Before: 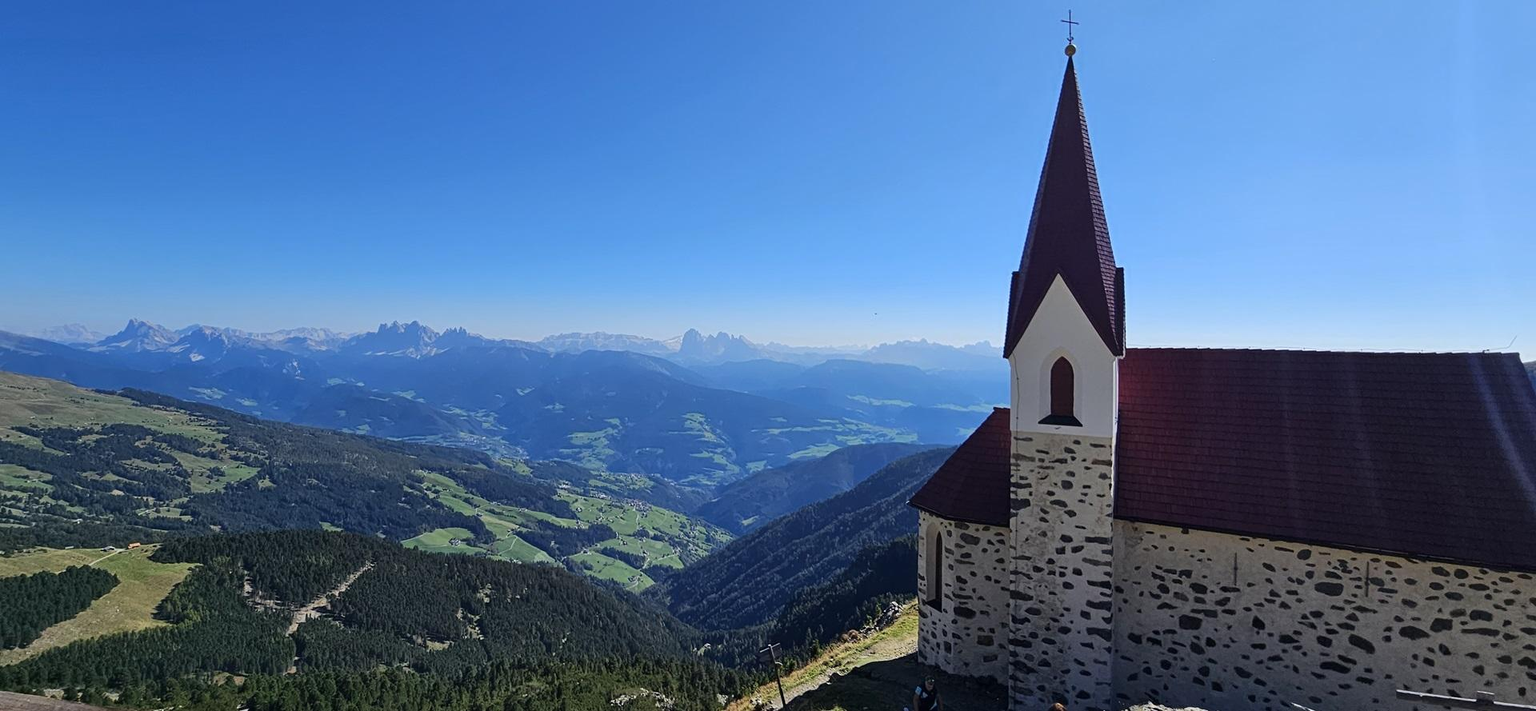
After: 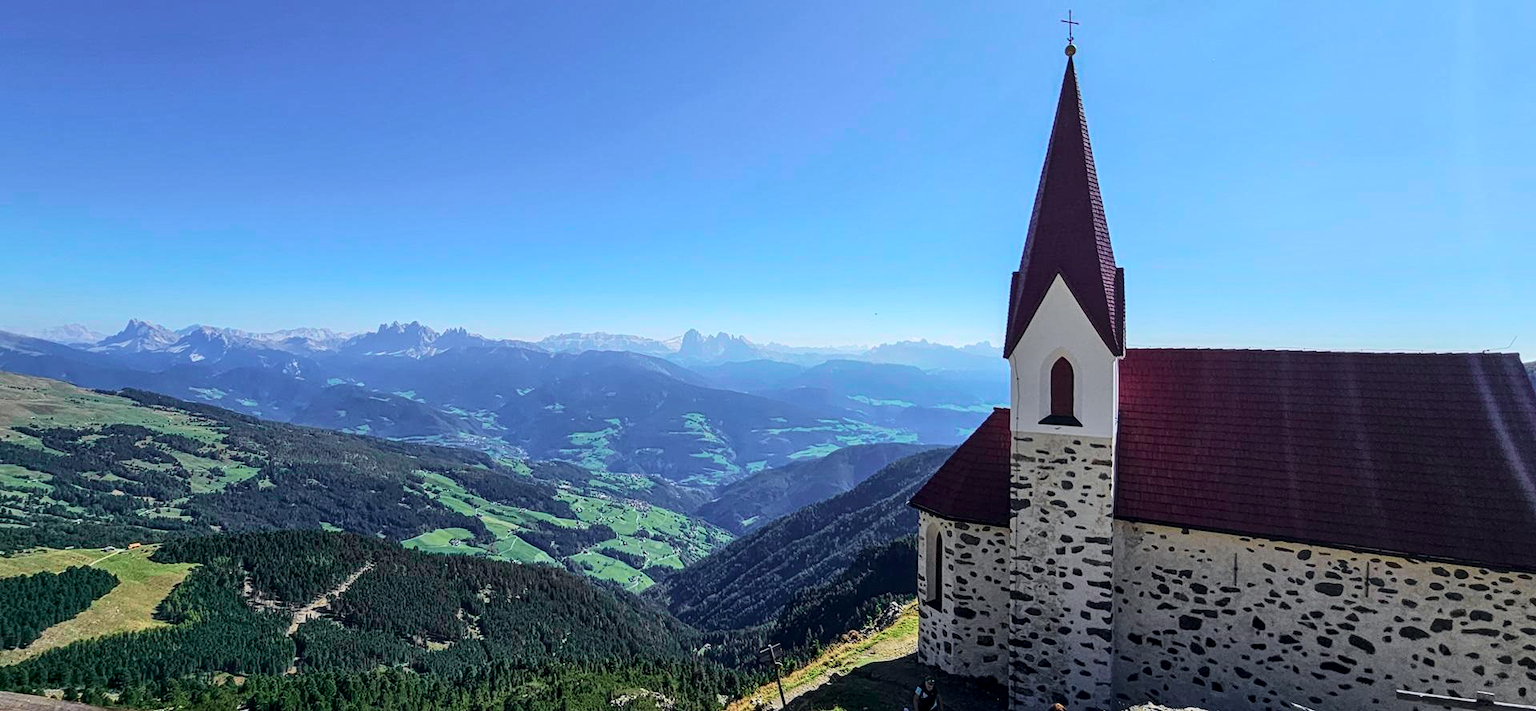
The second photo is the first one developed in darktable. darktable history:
tone curve: curves: ch0 [(0, 0) (0.051, 0.047) (0.102, 0.099) (0.228, 0.262) (0.446, 0.527) (0.695, 0.778) (0.908, 0.946) (1, 1)]; ch1 [(0, 0) (0.339, 0.298) (0.402, 0.363) (0.453, 0.413) (0.485, 0.469) (0.494, 0.493) (0.504, 0.501) (0.525, 0.533) (0.563, 0.591) (0.597, 0.631) (1, 1)]; ch2 [(0, 0) (0.48, 0.48) (0.504, 0.5) (0.539, 0.554) (0.59, 0.628) (0.642, 0.682) (0.824, 0.815) (1, 1)], color space Lab, independent channels, preserve colors none
local contrast: detail 130%
